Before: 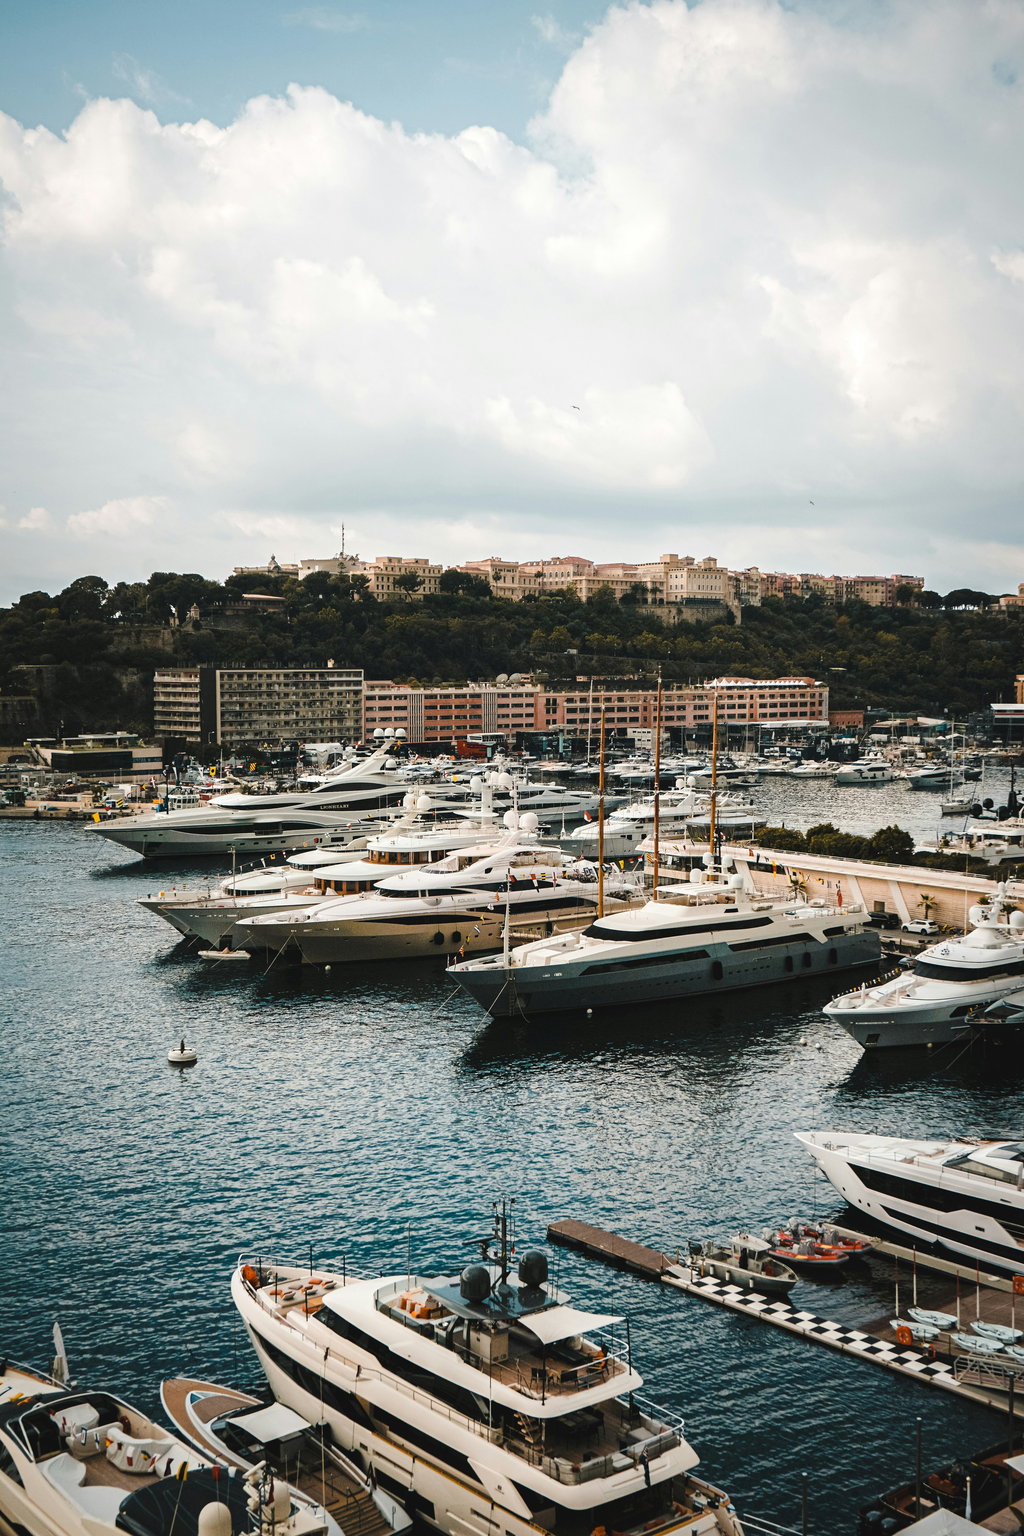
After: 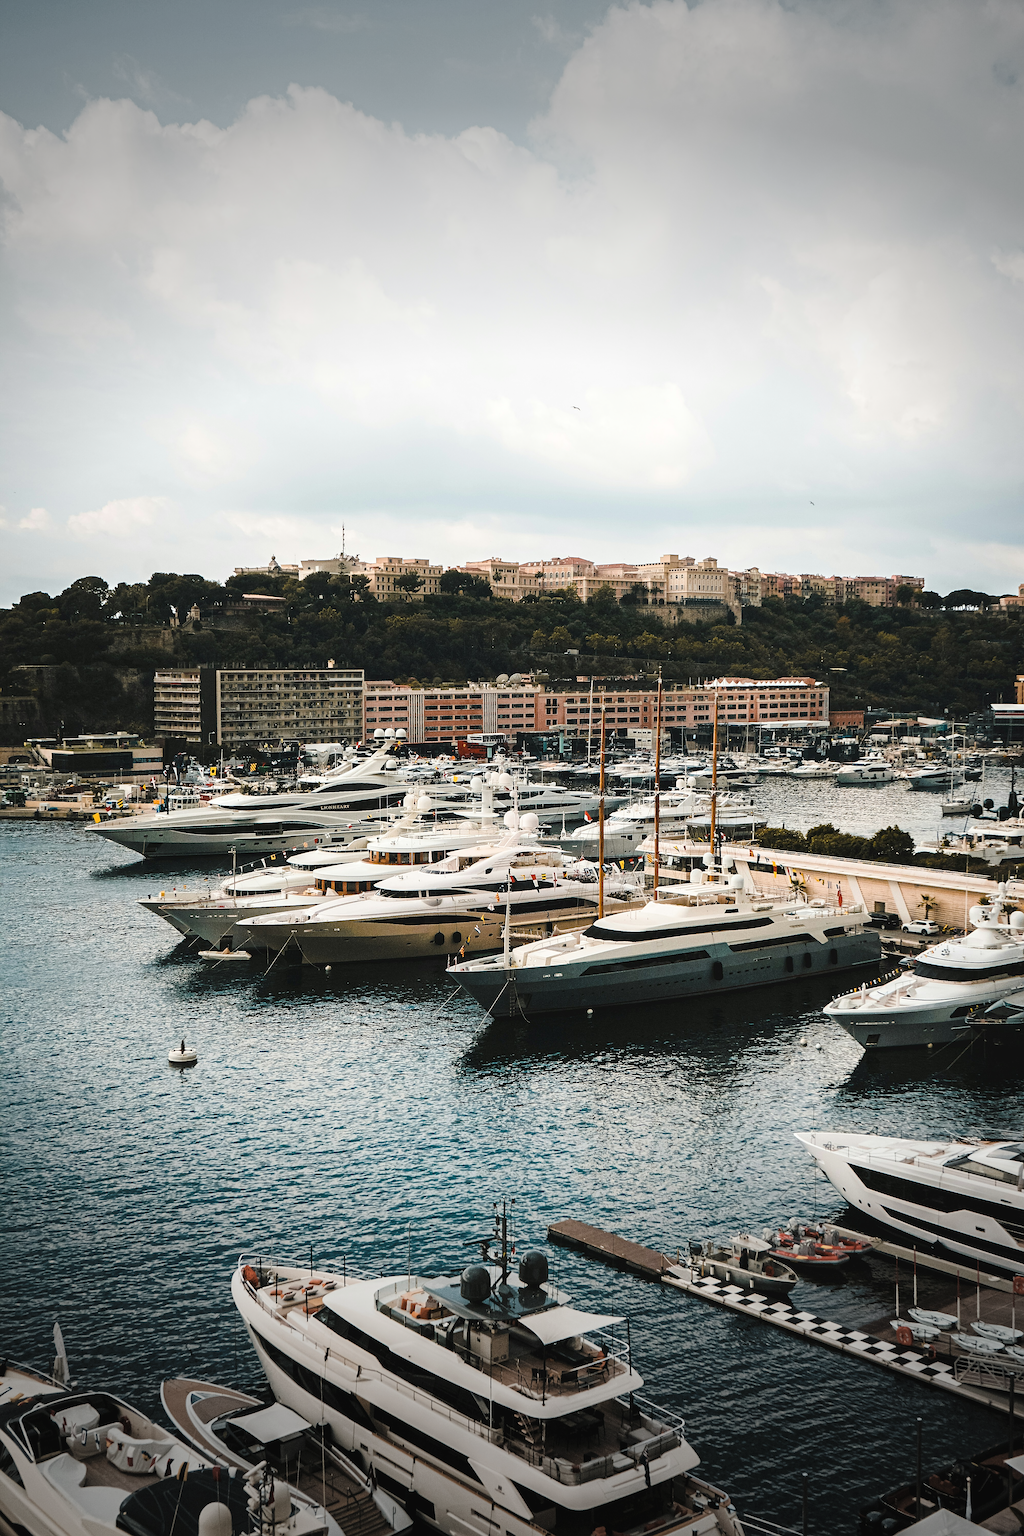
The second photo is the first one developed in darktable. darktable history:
sharpen: on, module defaults
vignetting: fall-off start 79.01%, width/height ratio 1.328
shadows and highlights: shadows -1.41, highlights 39.28
